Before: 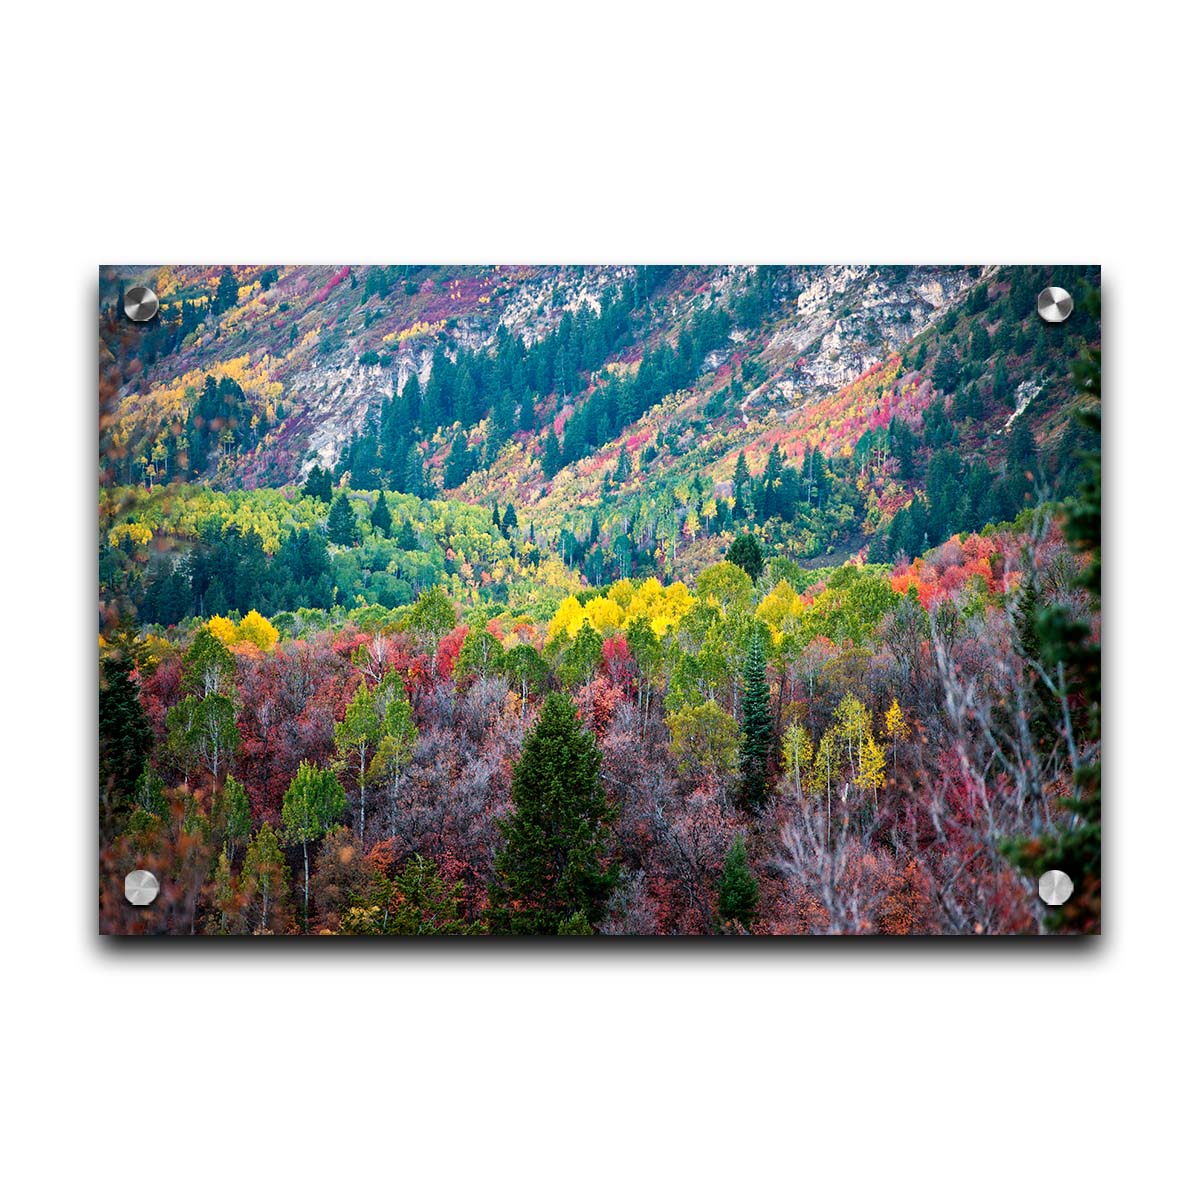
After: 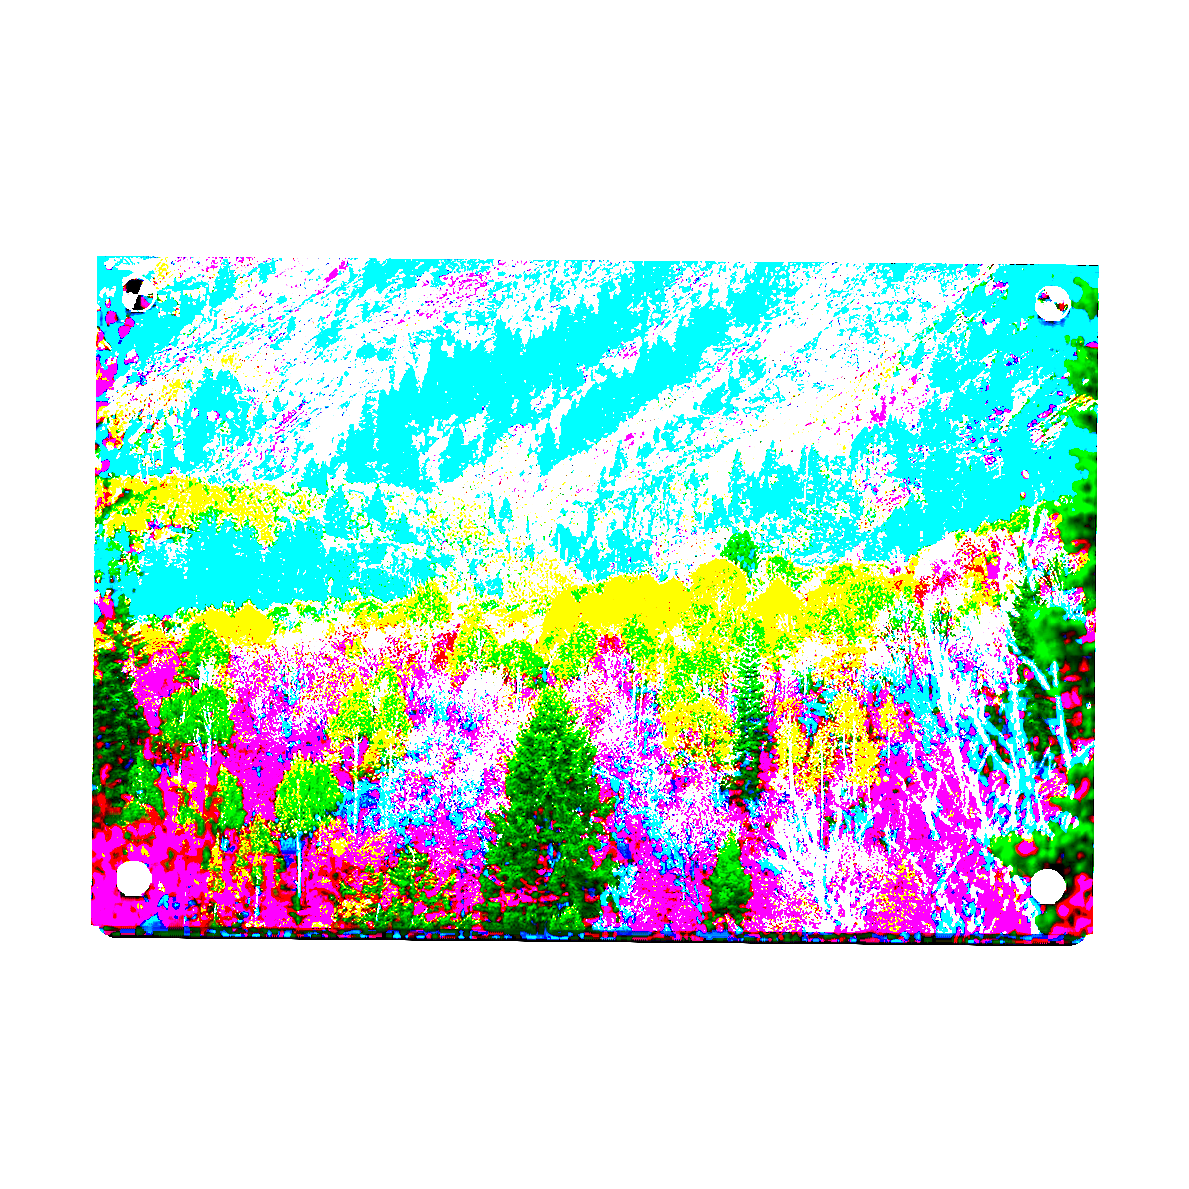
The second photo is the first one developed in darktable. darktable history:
exposure: black level correction 0.1, exposure 3.07 EV, compensate exposure bias true, compensate highlight preservation false
sharpen: on, module defaults
contrast brightness saturation: saturation 0.184
crop and rotate: angle -0.508°
tone equalizer: -8 EV -0.422 EV, -7 EV -0.403 EV, -6 EV -0.362 EV, -5 EV -0.248 EV, -3 EV 0.215 EV, -2 EV 0.343 EV, -1 EV 0.386 EV, +0 EV 0.41 EV, edges refinement/feathering 500, mask exposure compensation -1.57 EV, preserve details no
